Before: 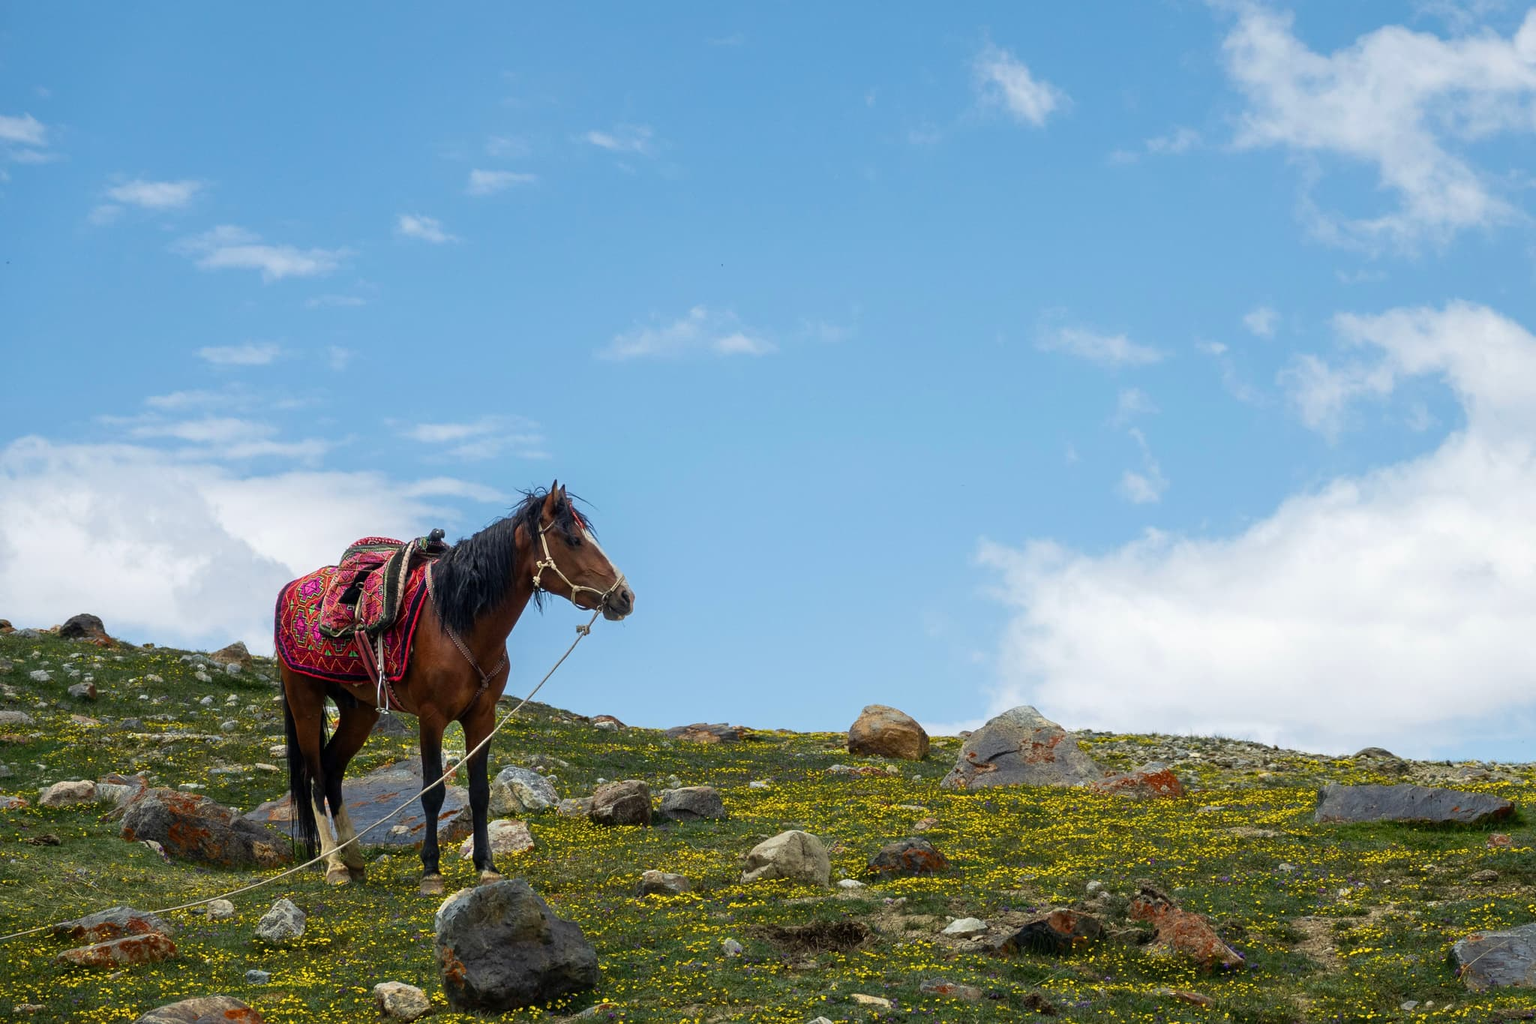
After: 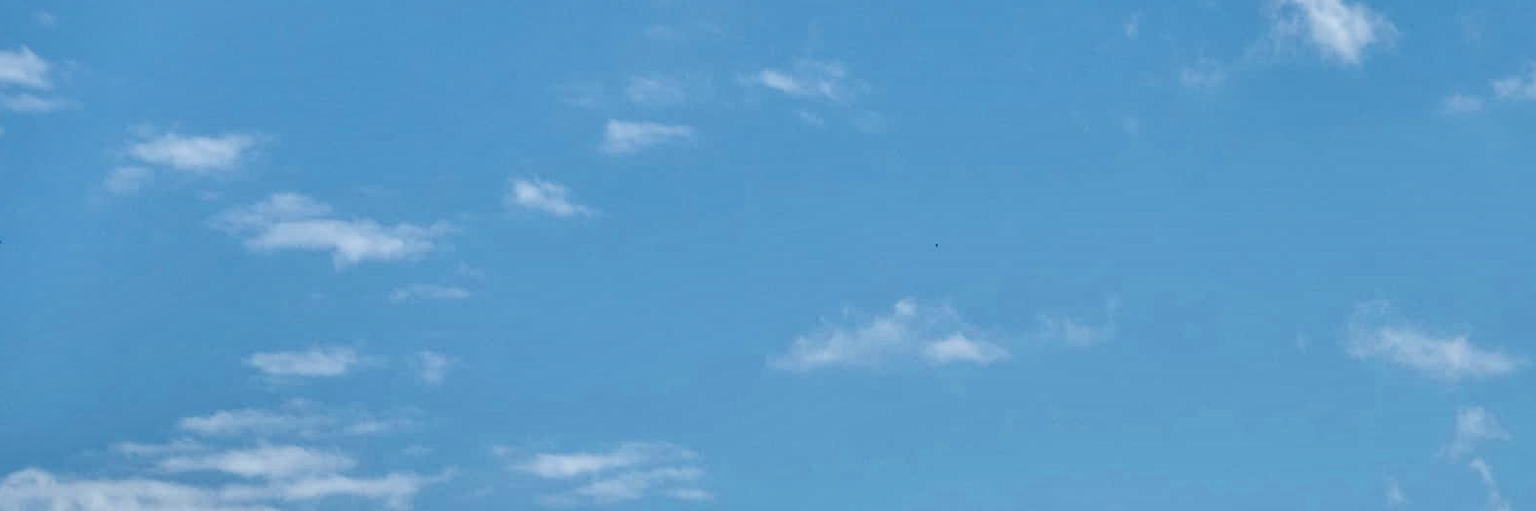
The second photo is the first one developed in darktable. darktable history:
contrast brightness saturation: brightness 0.15
local contrast: detail 130%
crop: left 0.579%, top 7.627%, right 23.167%, bottom 54.275%
color zones: curves: ch0 [(0.25, 0.5) (0.463, 0.627) (0.484, 0.637) (0.75, 0.5)]
shadows and highlights: radius 108.52, shadows 40.68, highlights -72.88, low approximation 0.01, soften with gaussian
